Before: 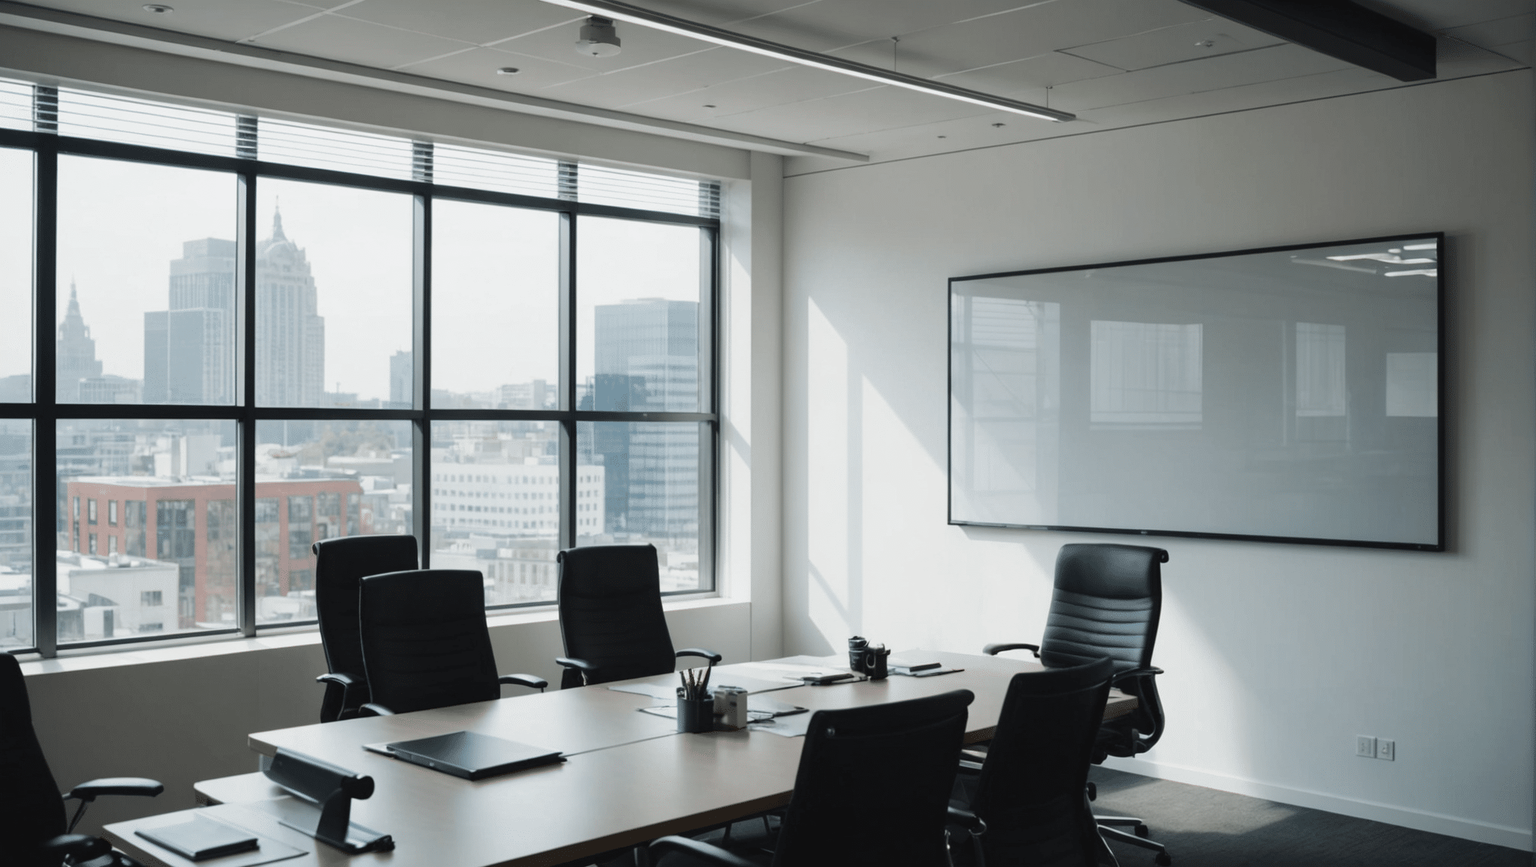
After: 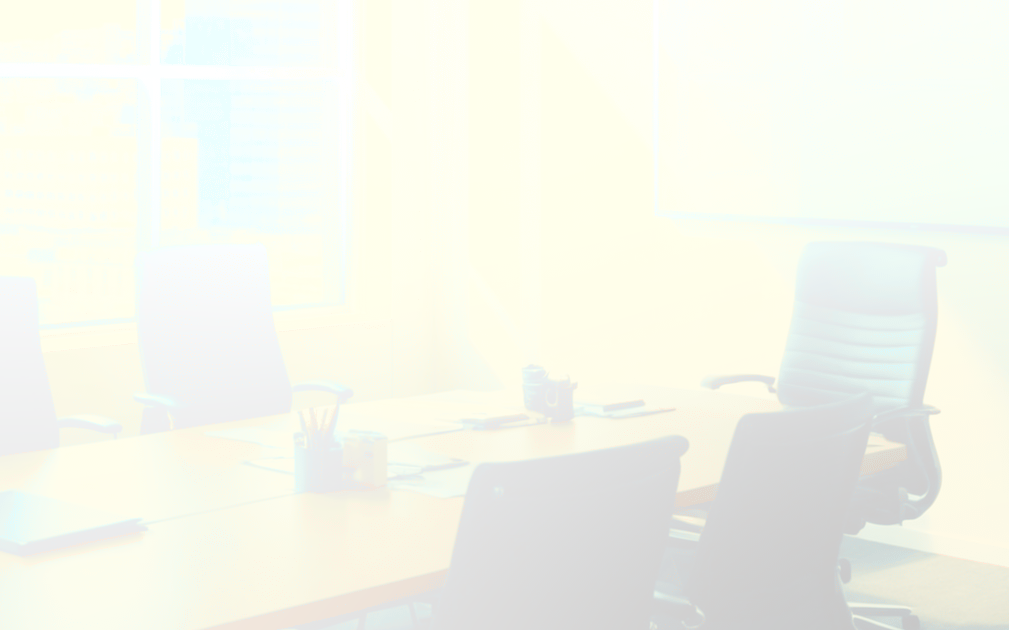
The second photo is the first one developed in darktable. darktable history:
crop: left 29.672%, top 41.786%, right 20.851%, bottom 3.487%
bloom: size 70%, threshold 25%, strength 70%
white balance: red 1.029, blue 0.92
